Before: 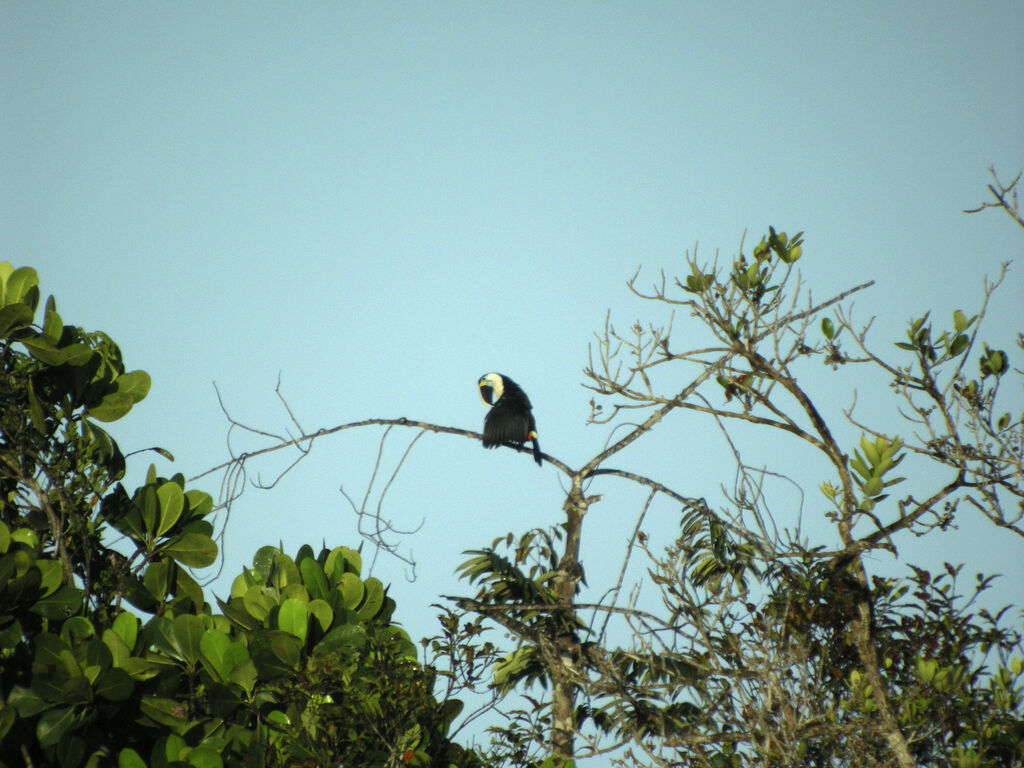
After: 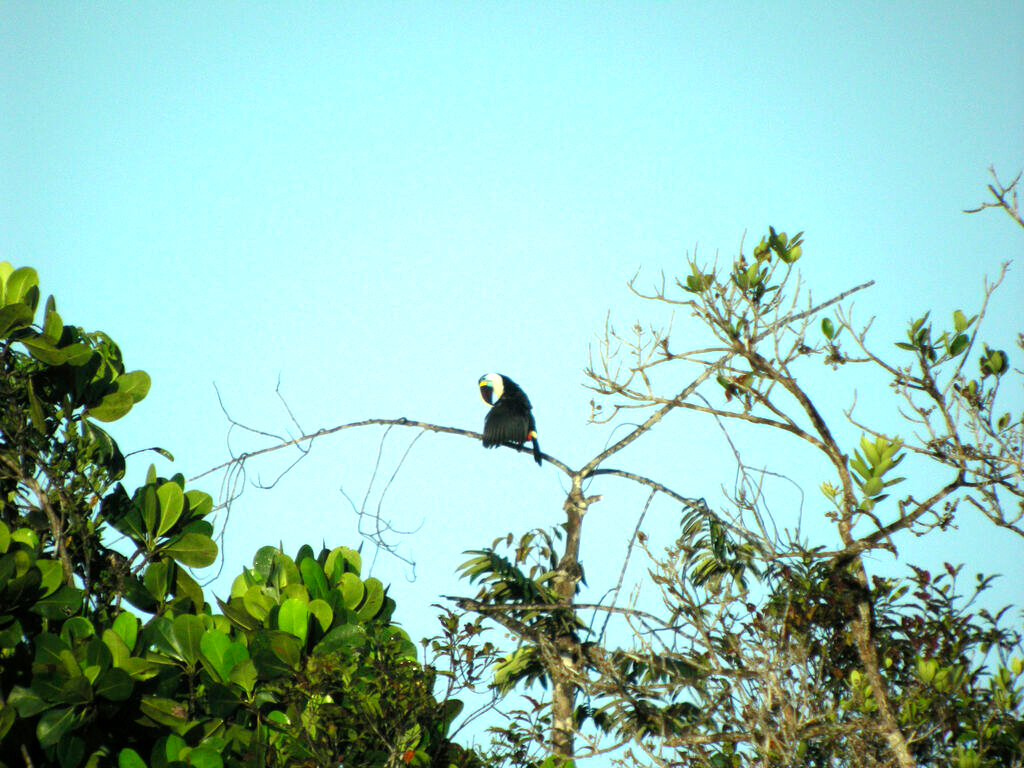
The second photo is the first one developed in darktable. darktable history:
exposure: exposure 0.769 EV, compensate exposure bias true, compensate highlight preservation false
